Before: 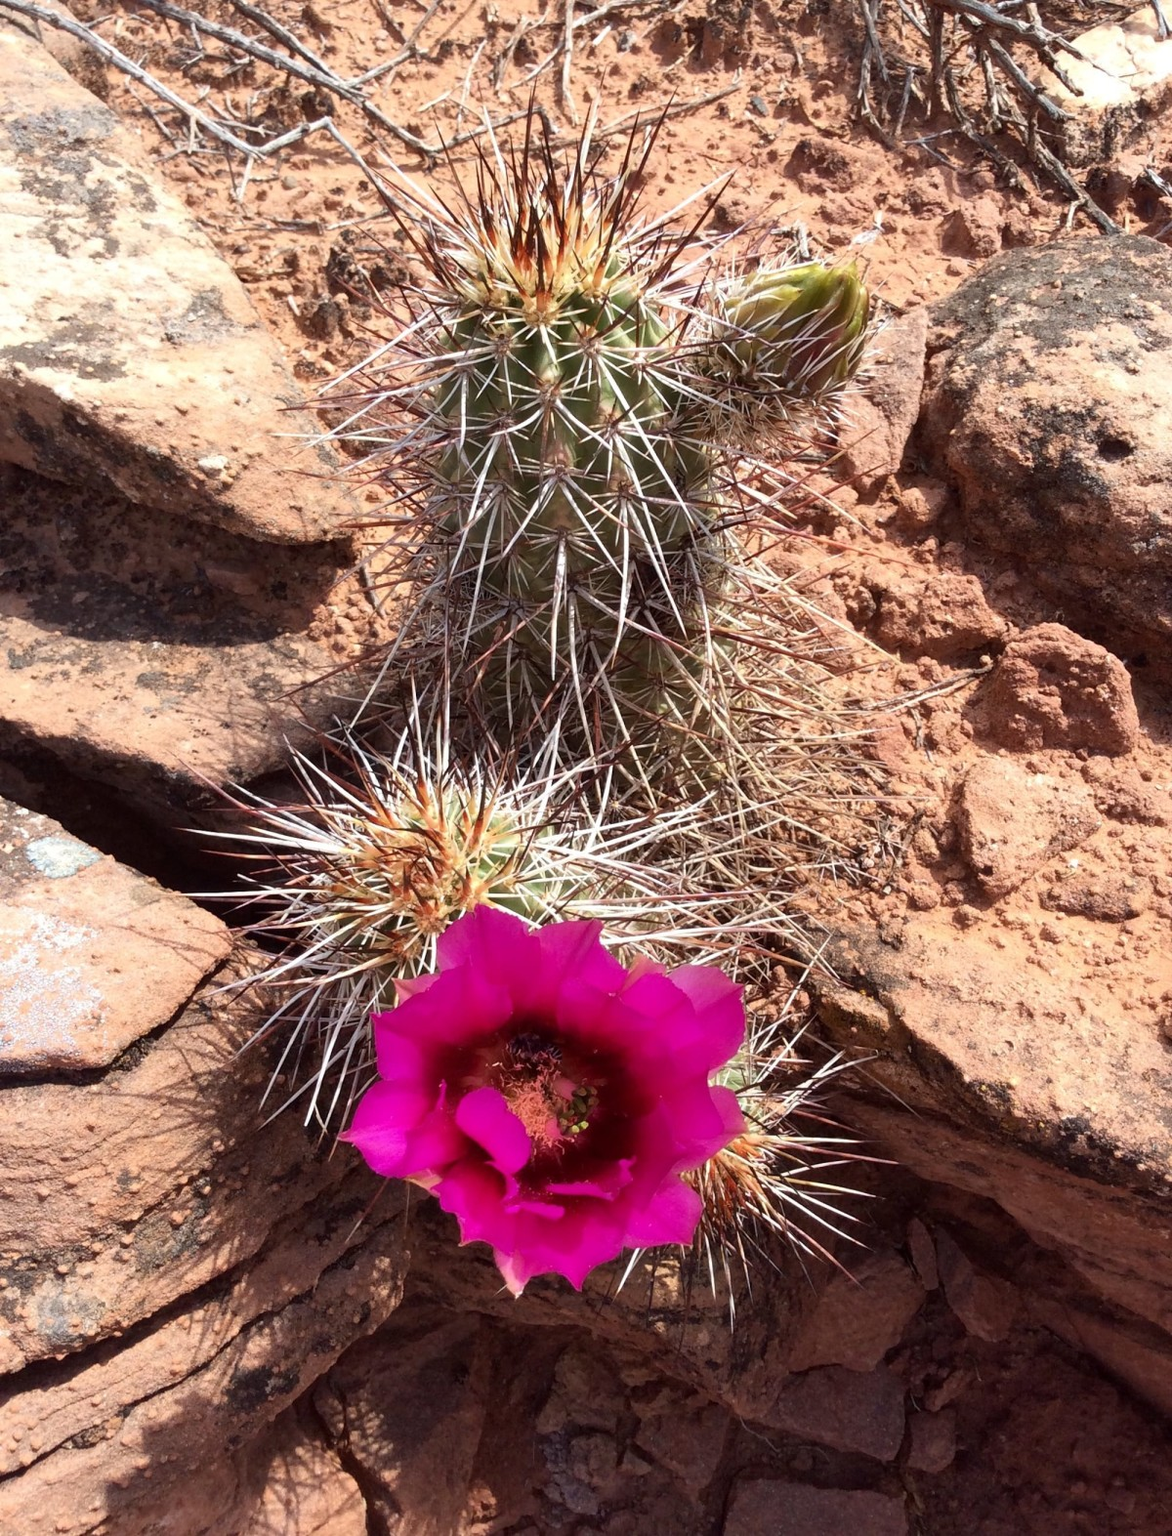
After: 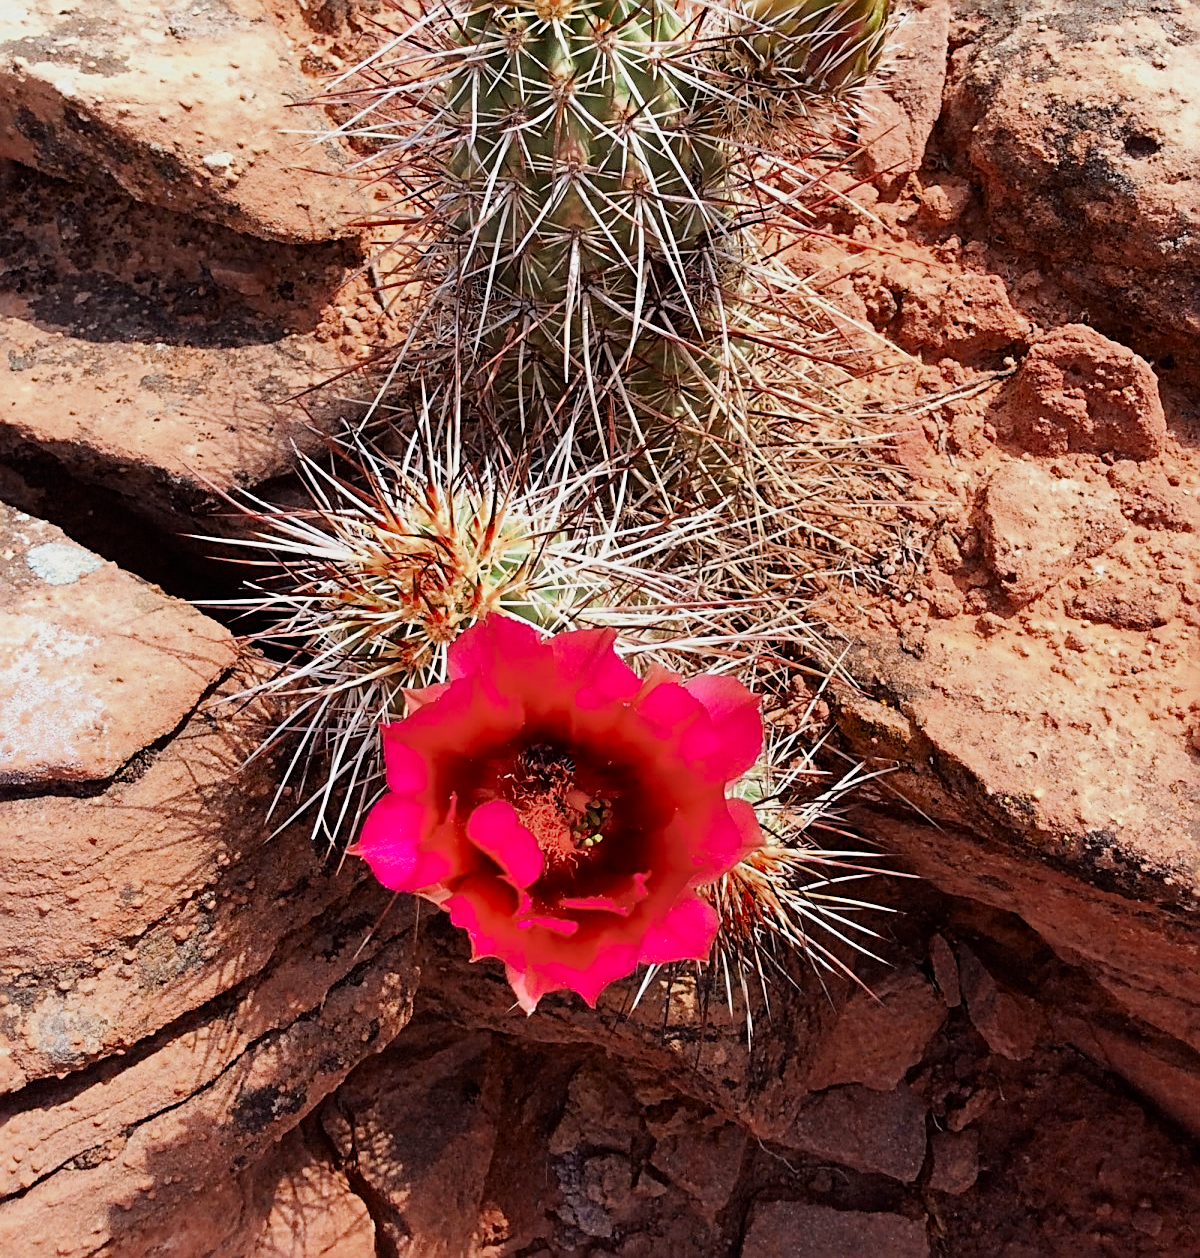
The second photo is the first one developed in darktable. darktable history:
crop and rotate: top 19.998%
contrast brightness saturation: brightness -0.02, saturation 0.35
sharpen: radius 2.584, amount 0.688
color zones: curves: ch0 [(0, 0.5) (0.125, 0.4) (0.25, 0.5) (0.375, 0.4) (0.5, 0.4) (0.625, 0.6) (0.75, 0.6) (0.875, 0.5)]; ch1 [(0, 0.4) (0.125, 0.5) (0.25, 0.4) (0.375, 0.4) (0.5, 0.4) (0.625, 0.4) (0.75, 0.5) (0.875, 0.4)]; ch2 [(0, 0.6) (0.125, 0.5) (0.25, 0.5) (0.375, 0.6) (0.5, 0.6) (0.625, 0.5) (0.75, 0.5) (0.875, 0.5)]
filmic rgb: black relative exposure -7.65 EV, white relative exposure 4.56 EV, hardness 3.61, contrast 1.05
exposure: black level correction 0, exposure 0.7 EV, compensate exposure bias true, compensate highlight preservation false
